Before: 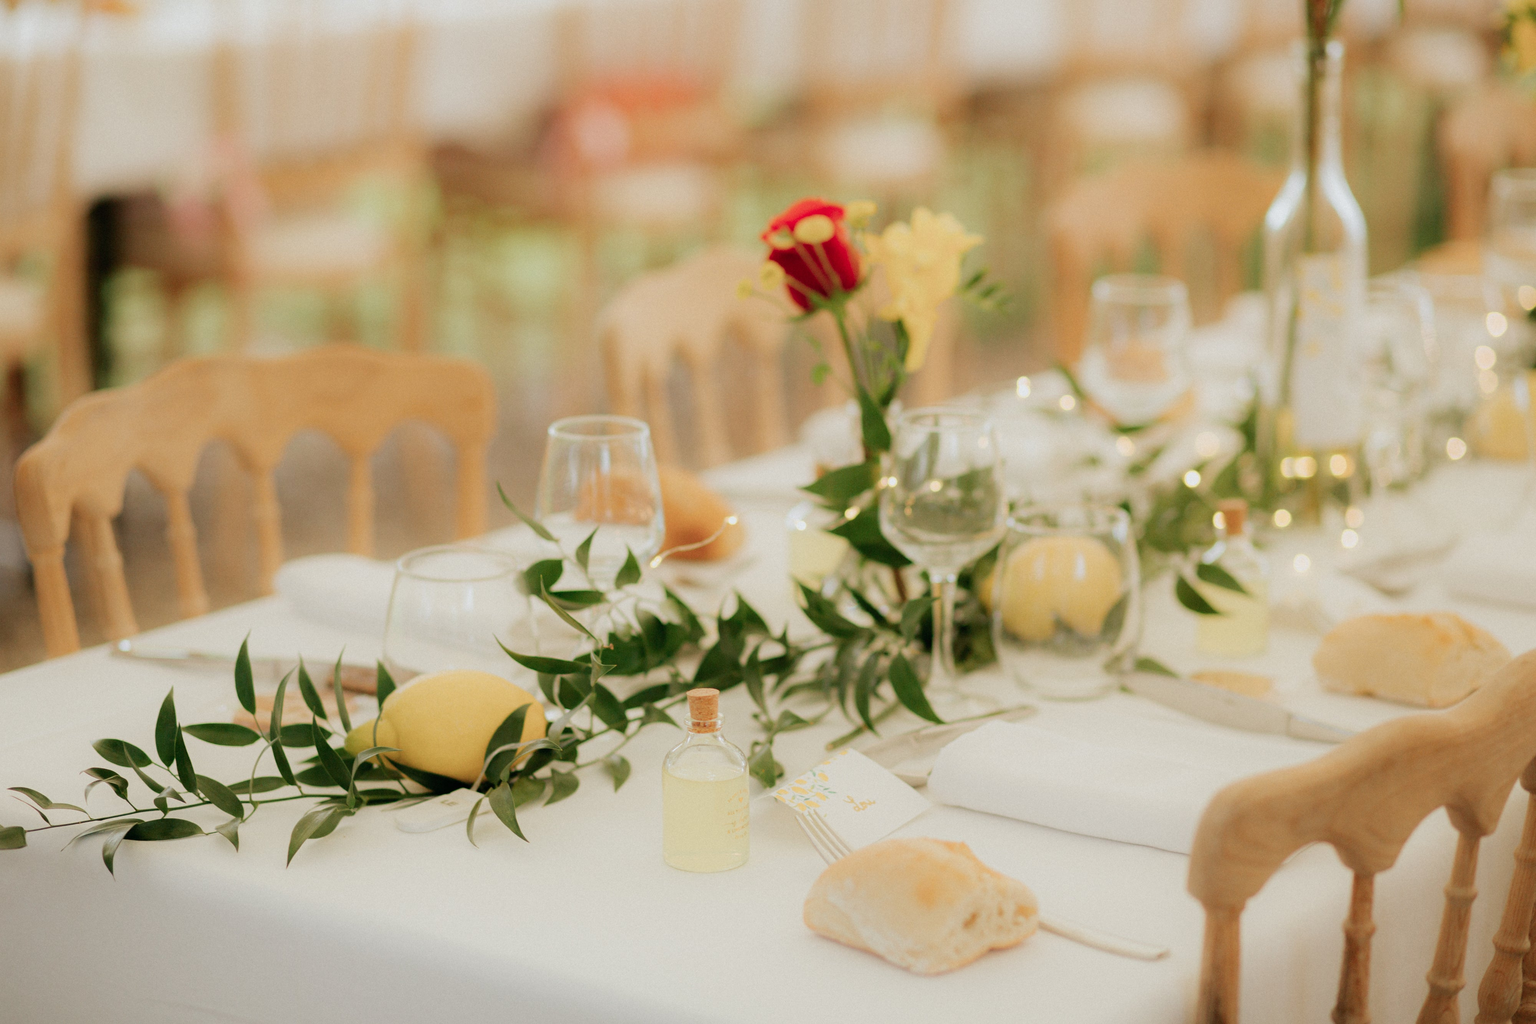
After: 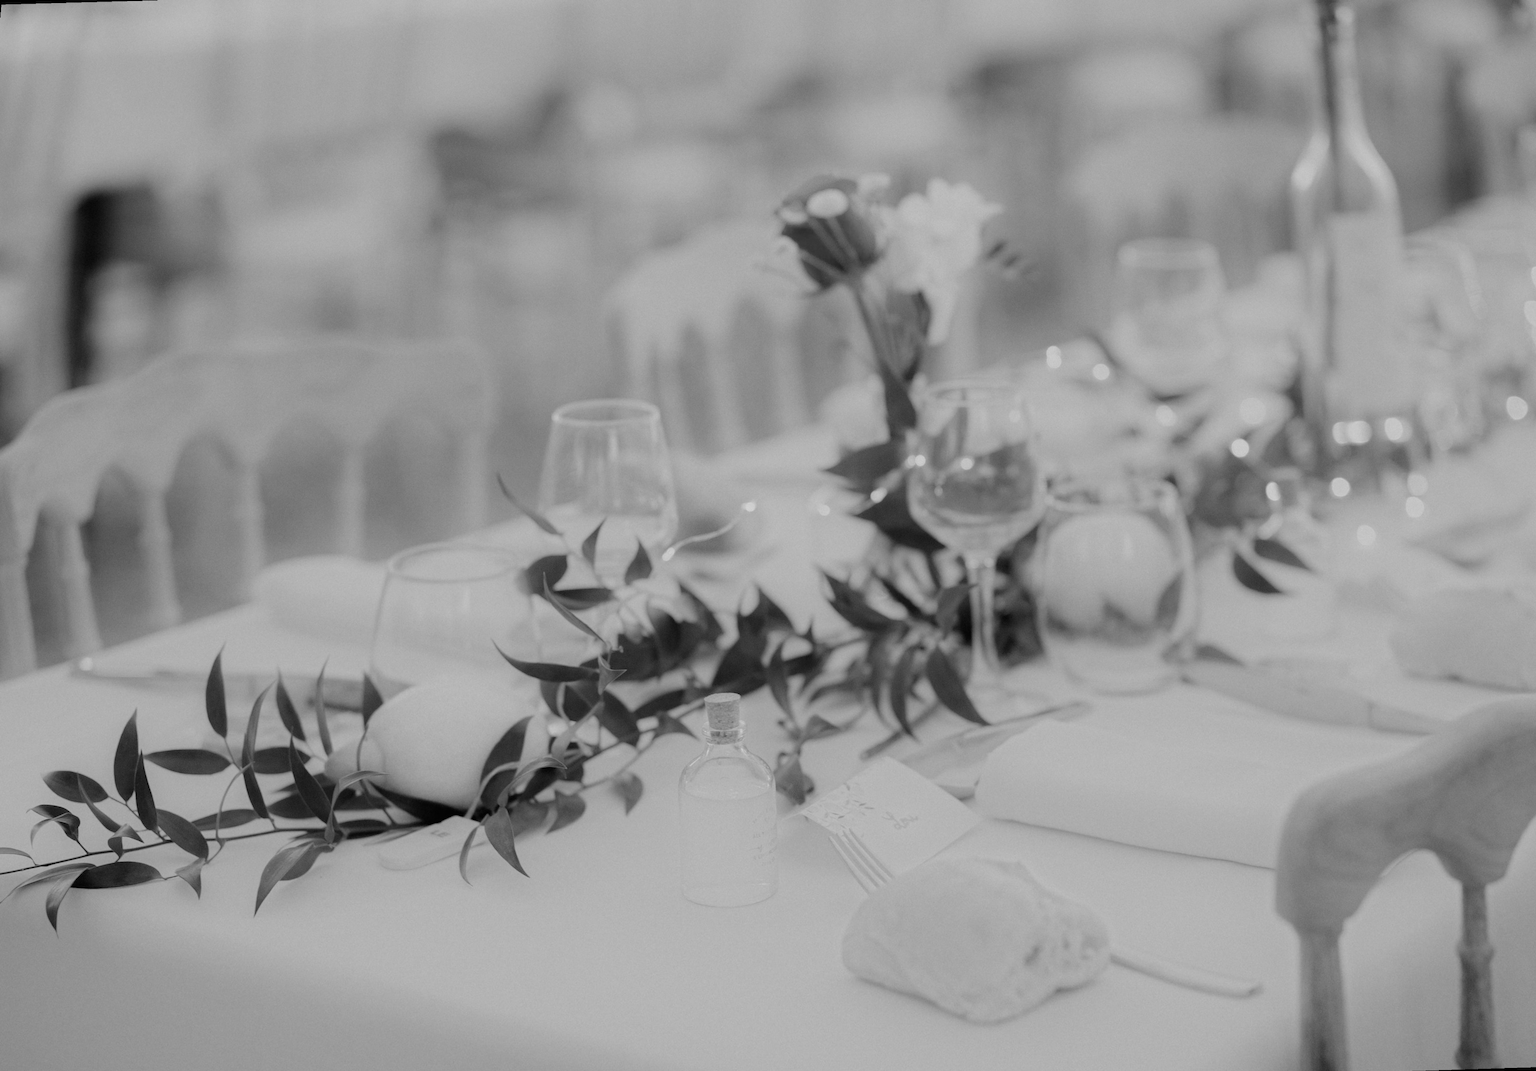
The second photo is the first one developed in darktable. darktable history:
white balance: red 1.123, blue 0.83
rotate and perspective: rotation -1.68°, lens shift (vertical) -0.146, crop left 0.049, crop right 0.912, crop top 0.032, crop bottom 0.96
exposure: black level correction 0, compensate exposure bias true, compensate highlight preservation false
monochrome: a 79.32, b 81.83, size 1.1
